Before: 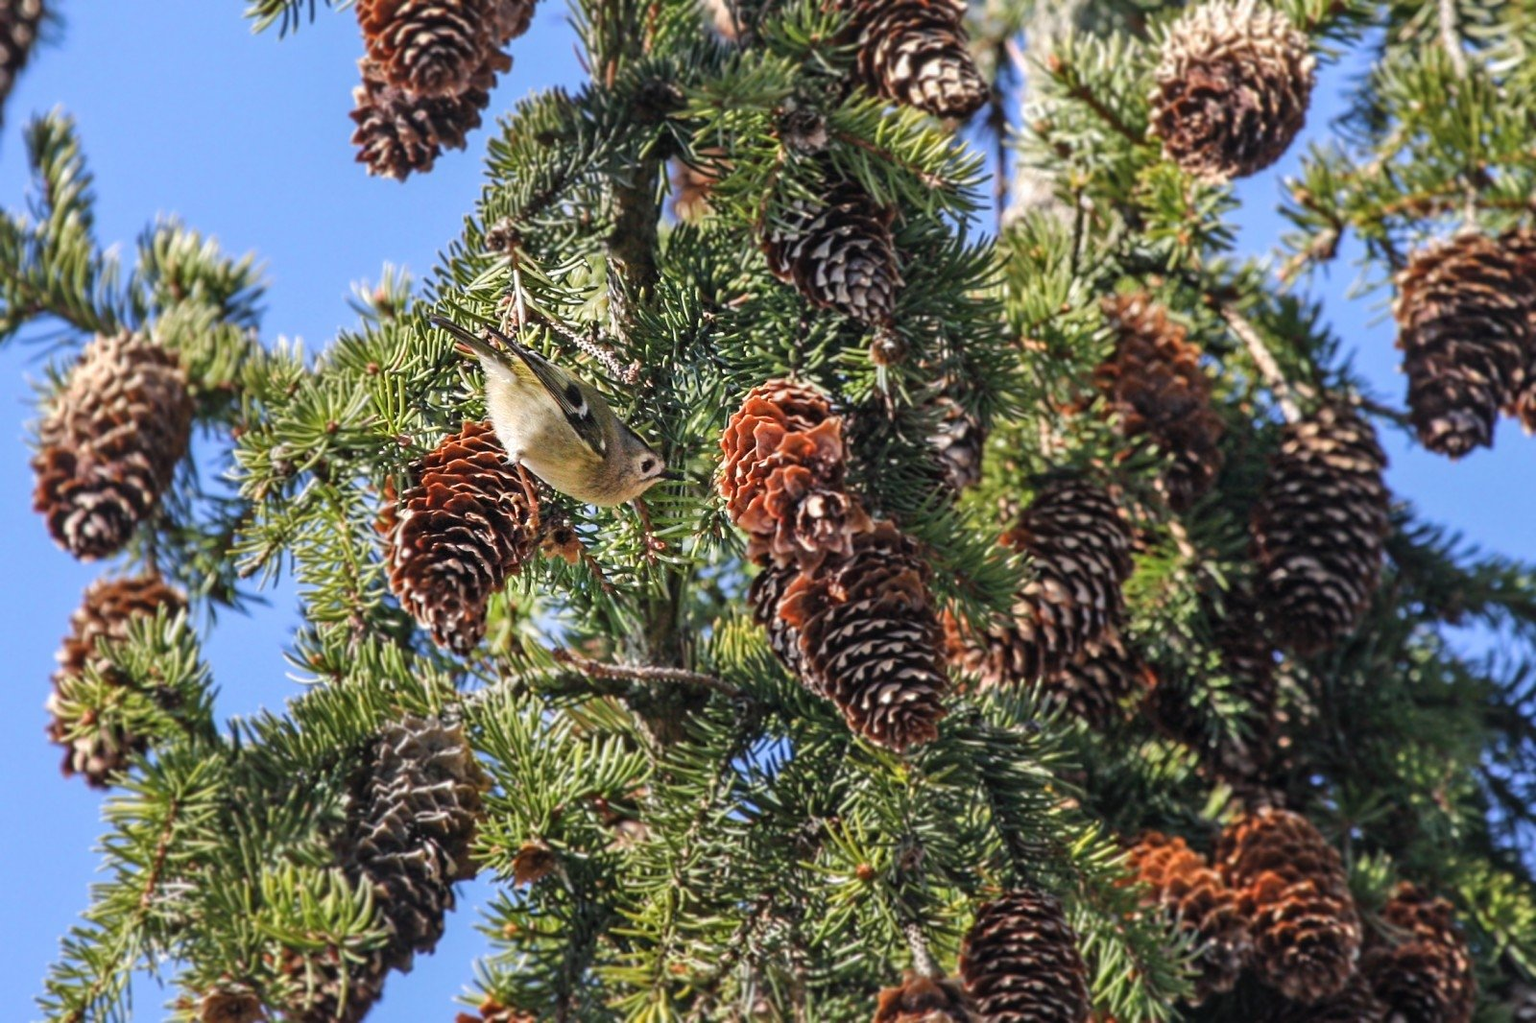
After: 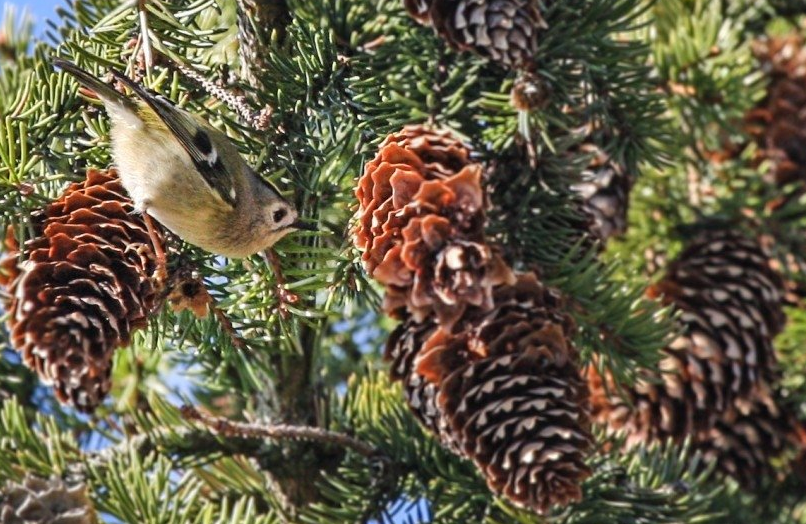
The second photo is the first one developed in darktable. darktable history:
crop: left 24.743%, top 25.399%, right 24.838%, bottom 25.371%
